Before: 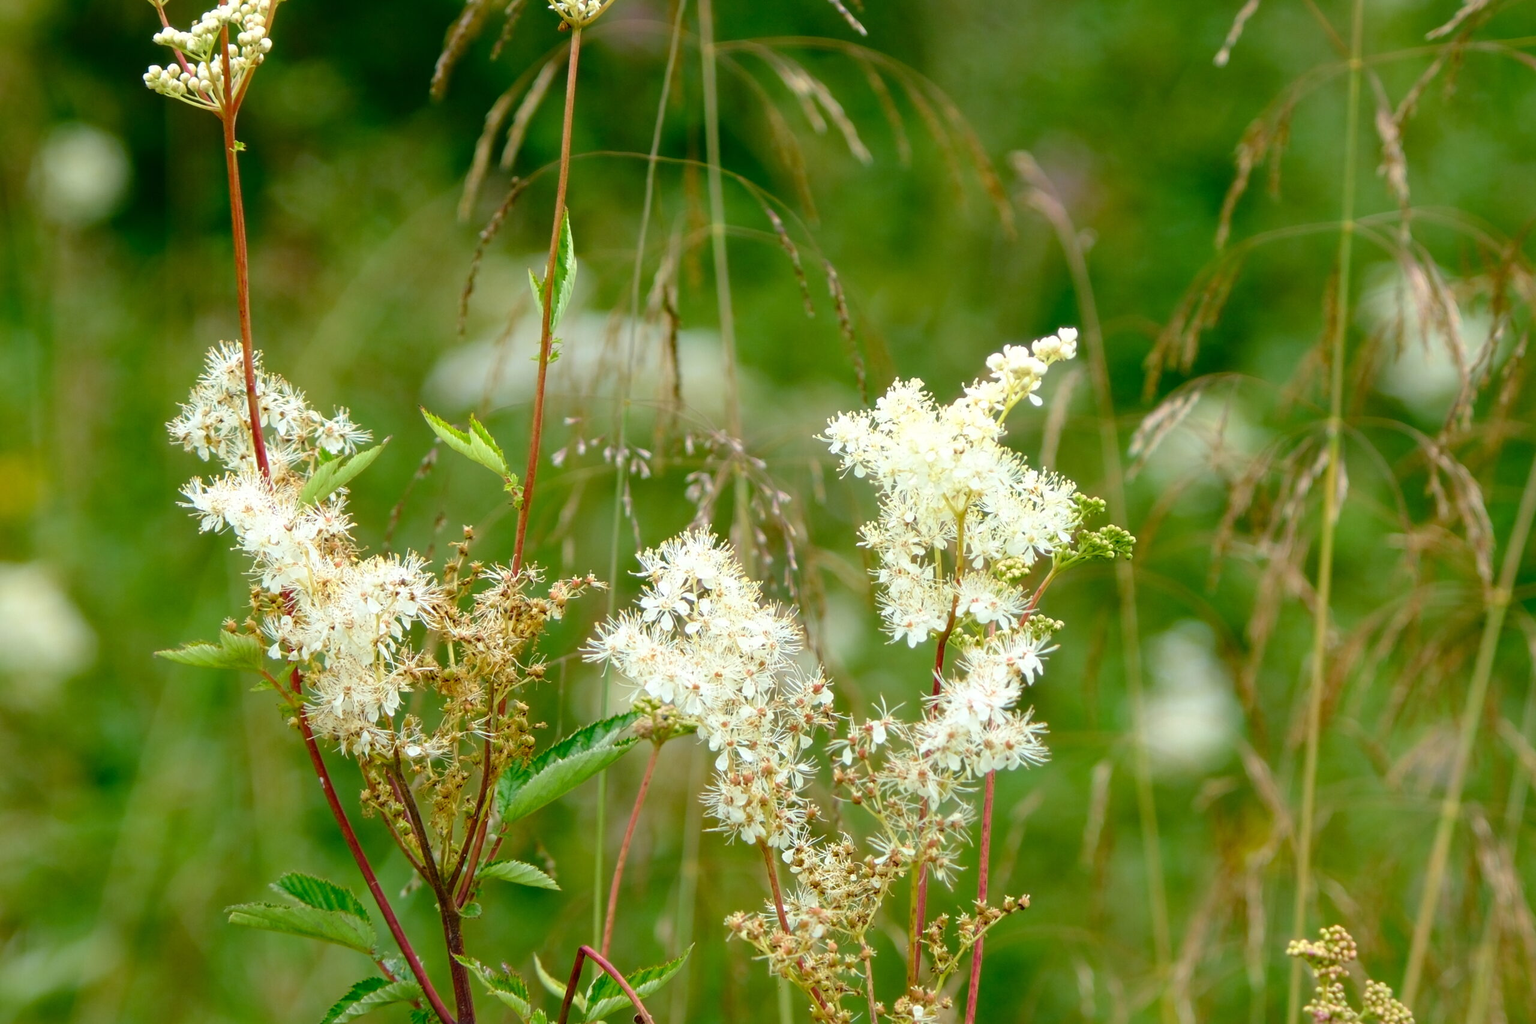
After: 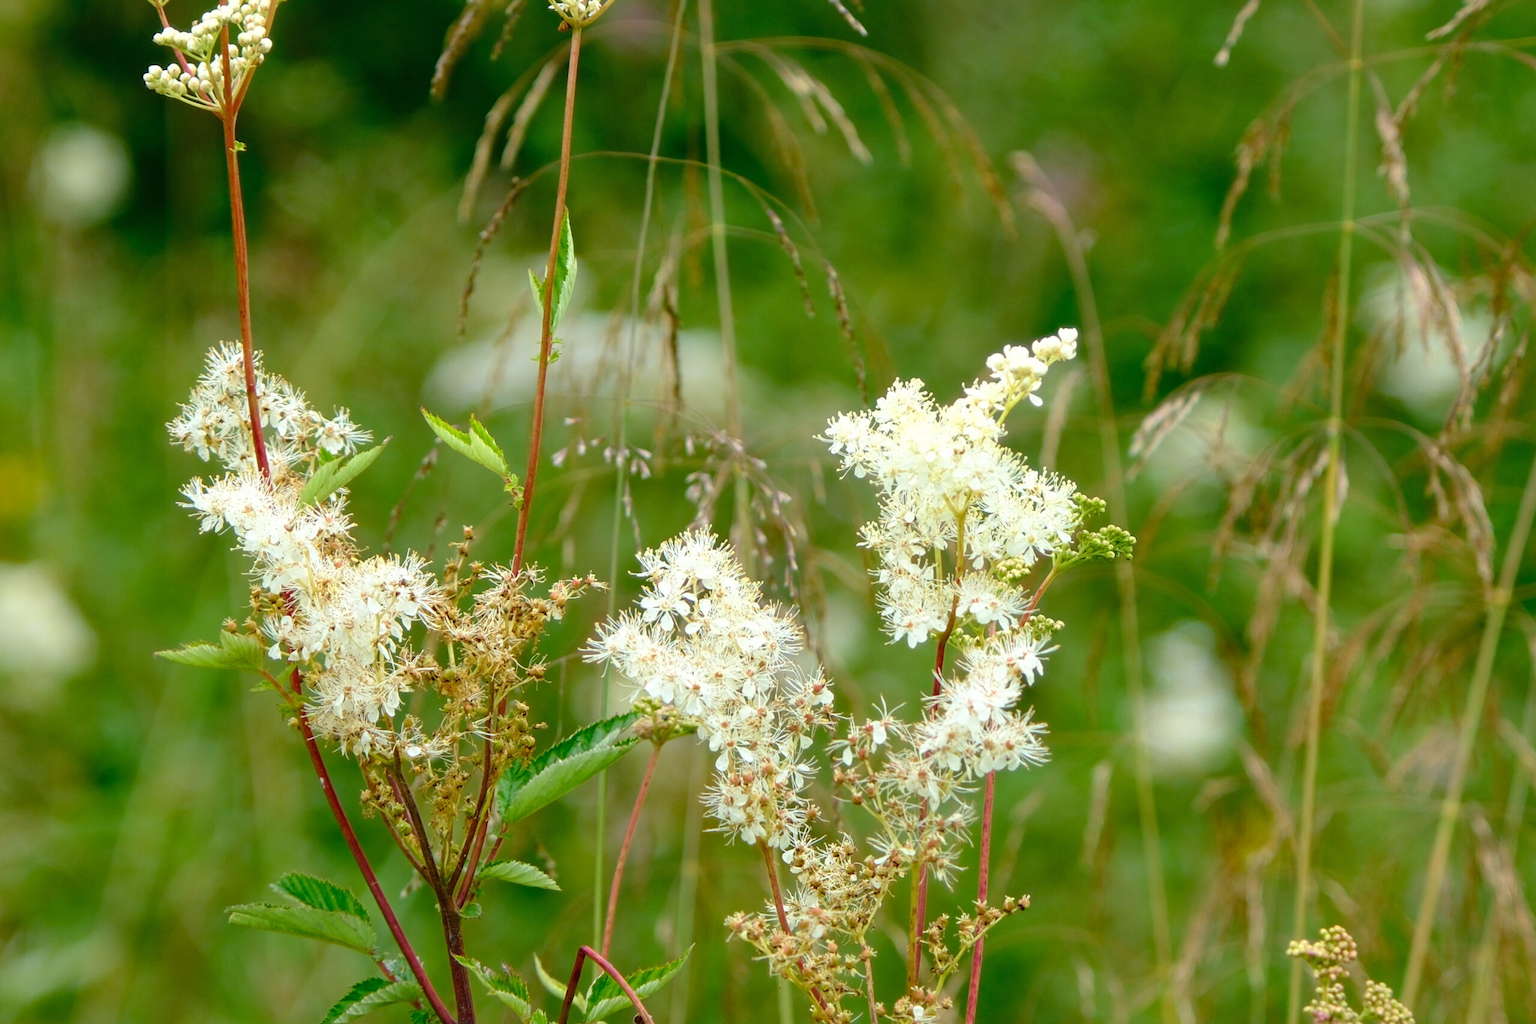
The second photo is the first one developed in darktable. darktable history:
shadows and highlights: radius 125.89, shadows 21.25, highlights -22.13, low approximation 0.01
